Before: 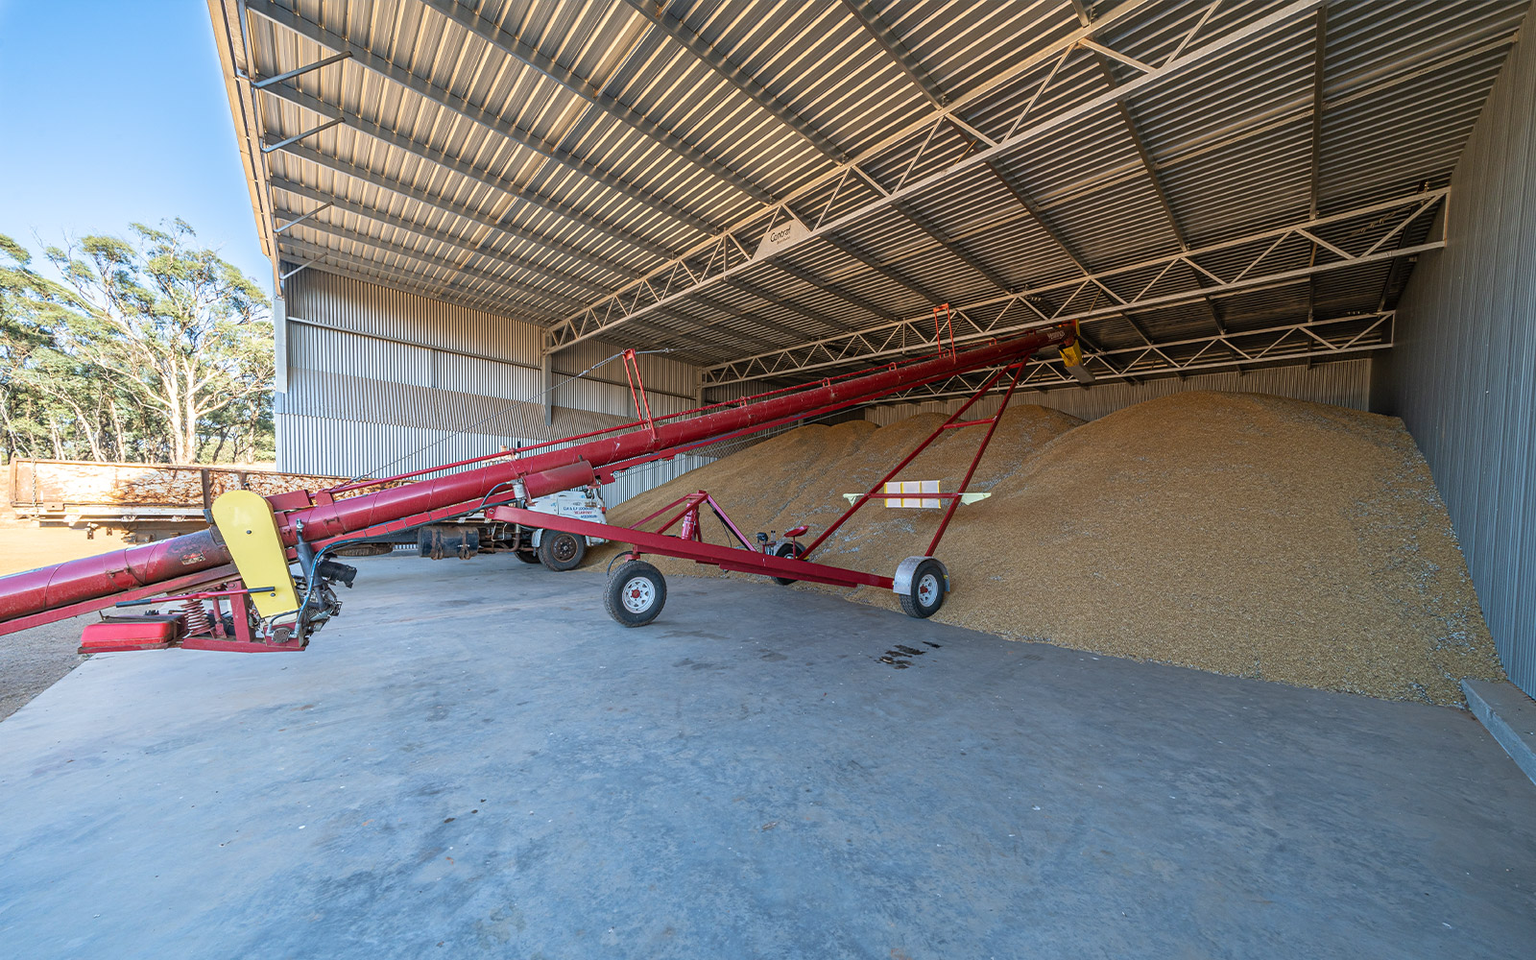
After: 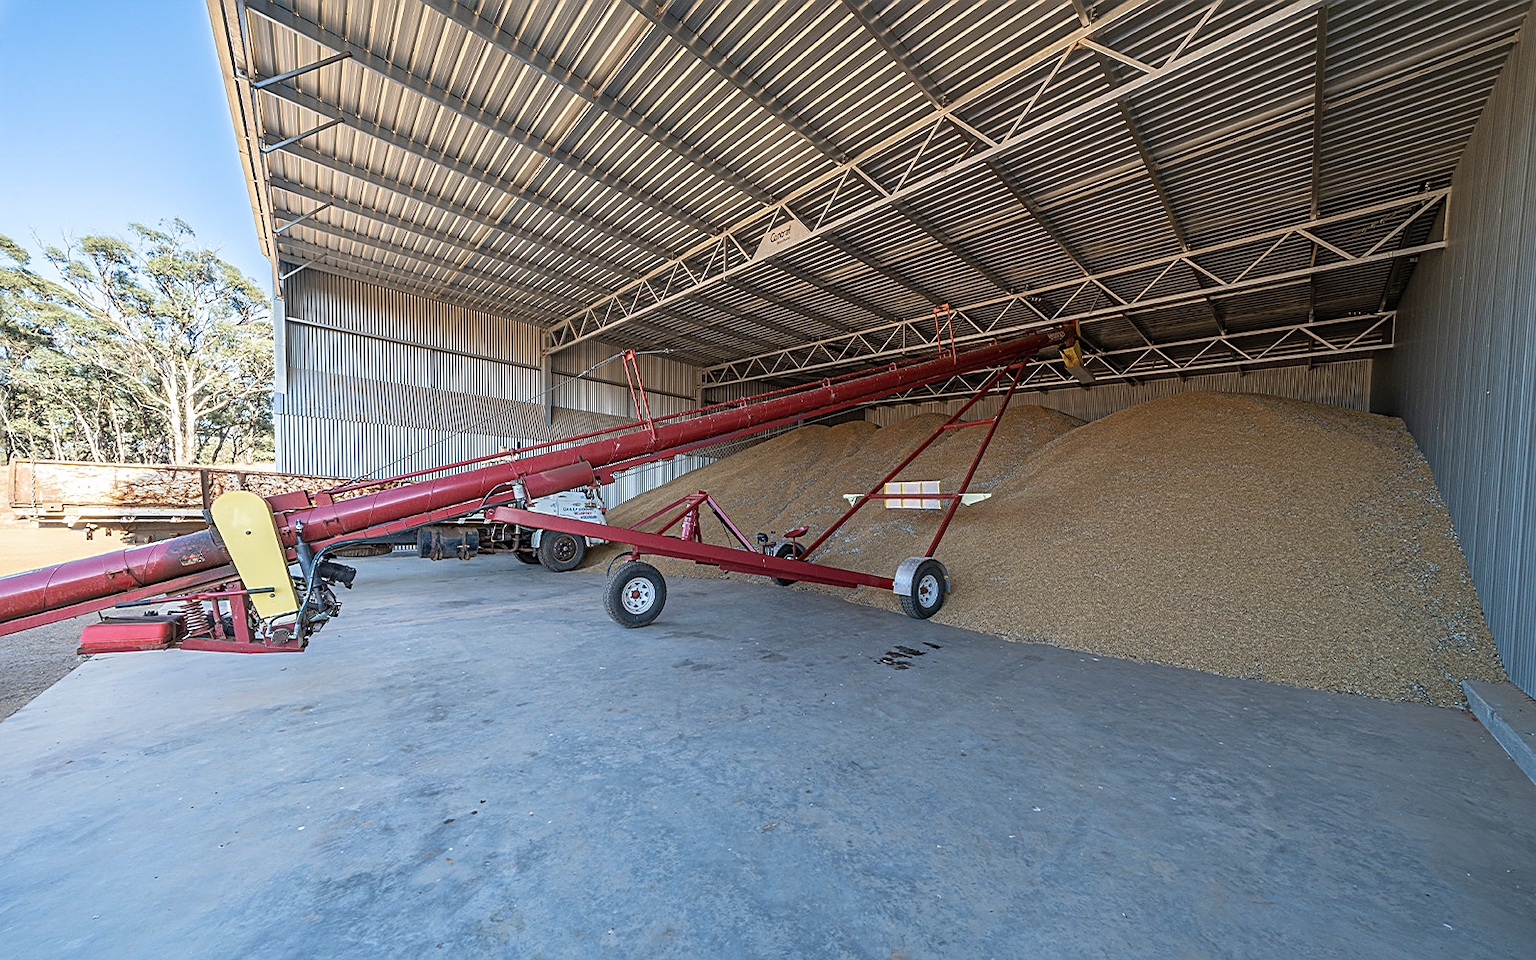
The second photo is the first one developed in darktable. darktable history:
crop: left 0.064%
color zones: curves: ch0 [(0, 0.5) (0.143, 0.5) (0.286, 0.5) (0.429, 0.504) (0.571, 0.5) (0.714, 0.509) (0.857, 0.5) (1, 0.5)]; ch1 [(0, 0.425) (0.143, 0.425) (0.286, 0.375) (0.429, 0.405) (0.571, 0.5) (0.714, 0.47) (0.857, 0.425) (1, 0.435)]; ch2 [(0, 0.5) (0.143, 0.5) (0.286, 0.5) (0.429, 0.517) (0.571, 0.5) (0.714, 0.51) (0.857, 0.5) (1, 0.5)]
sharpen: on, module defaults
